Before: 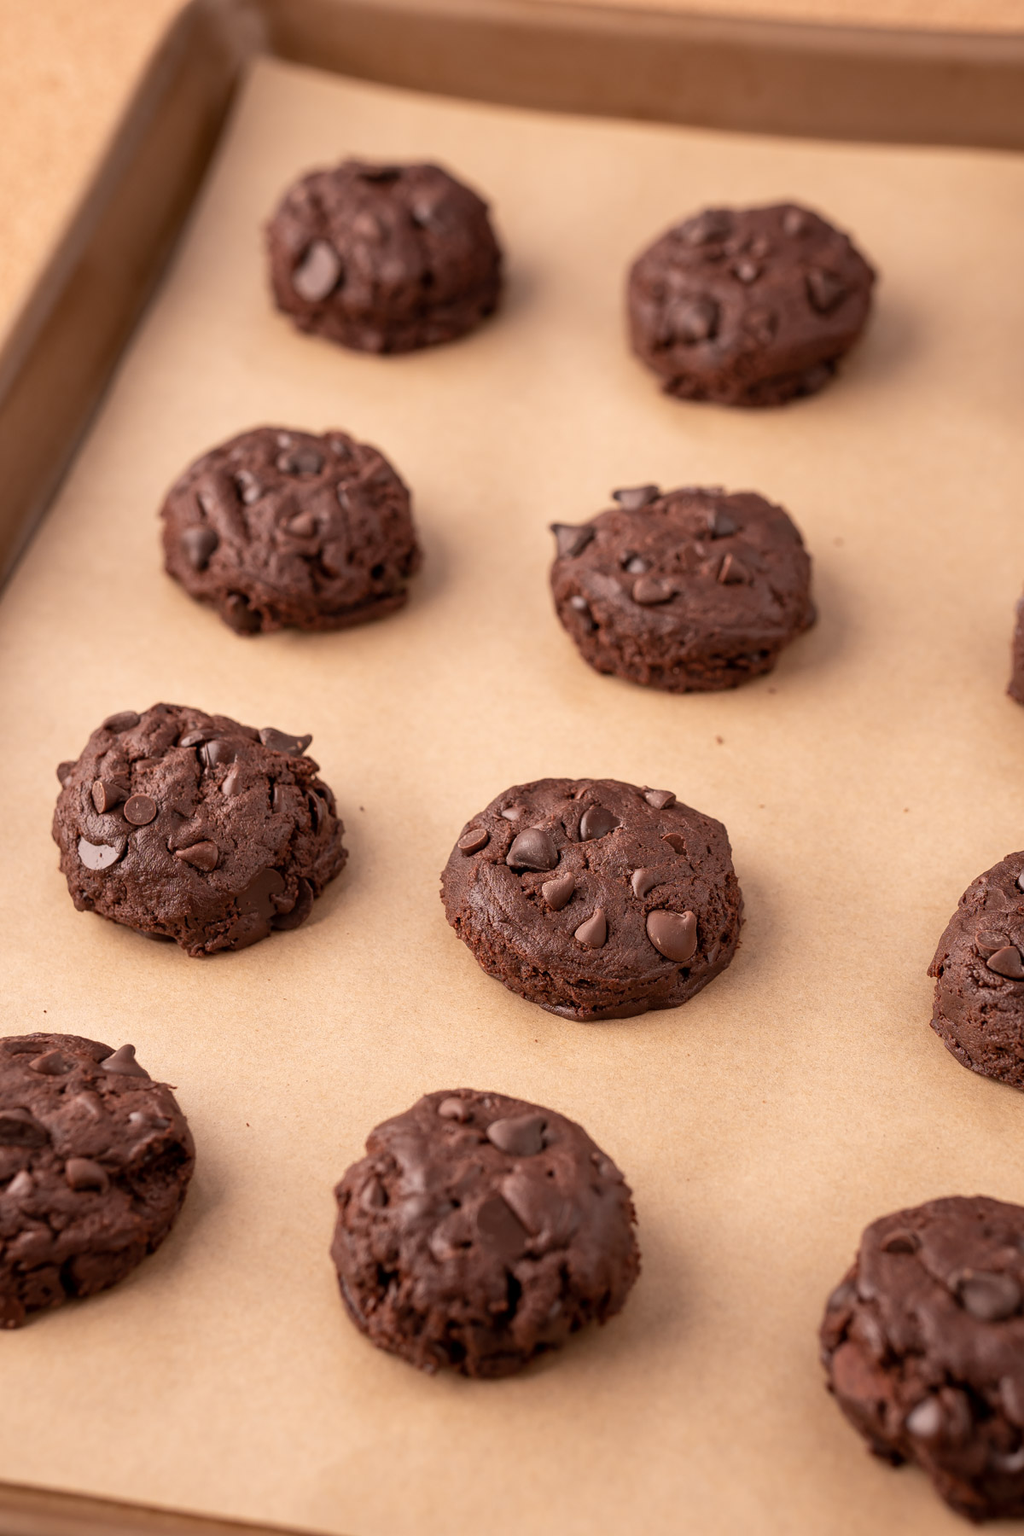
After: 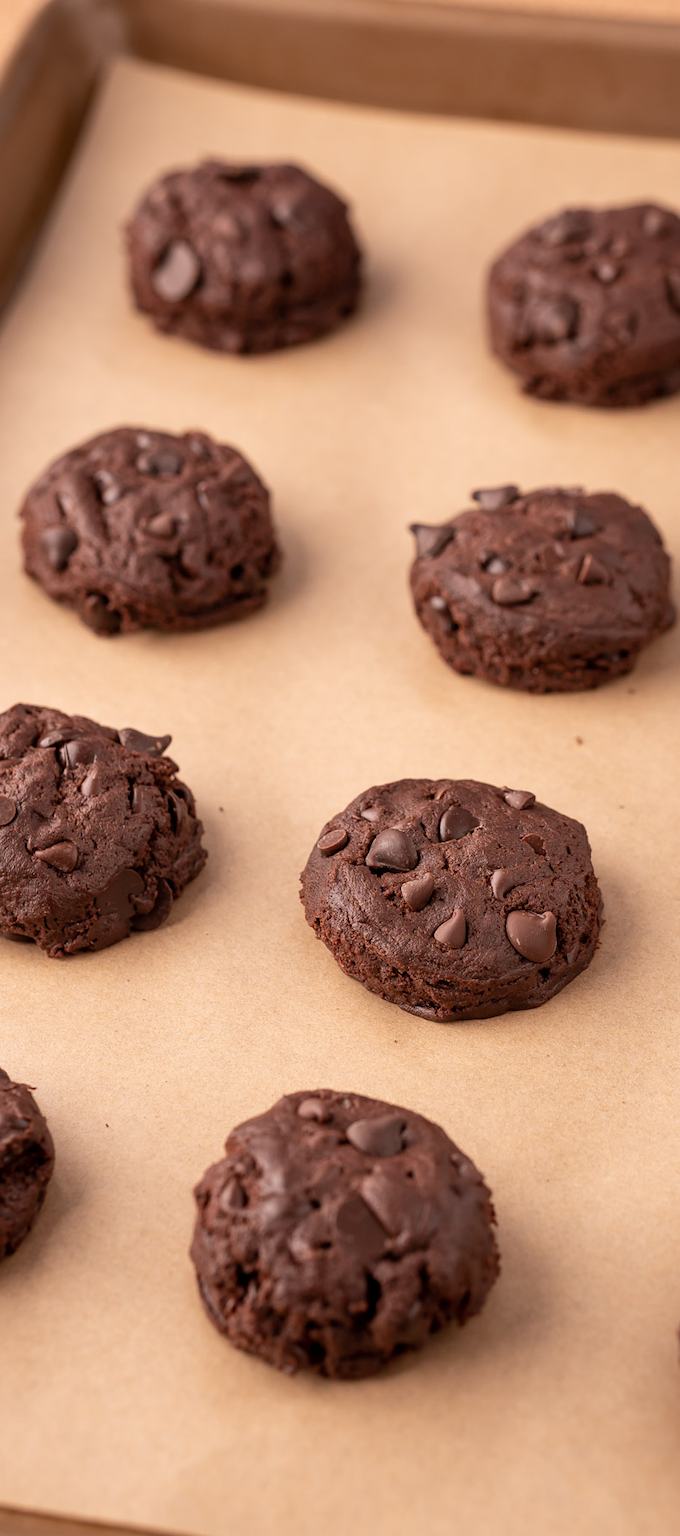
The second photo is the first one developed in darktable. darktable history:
crop and rotate: left 13.824%, right 19.701%
